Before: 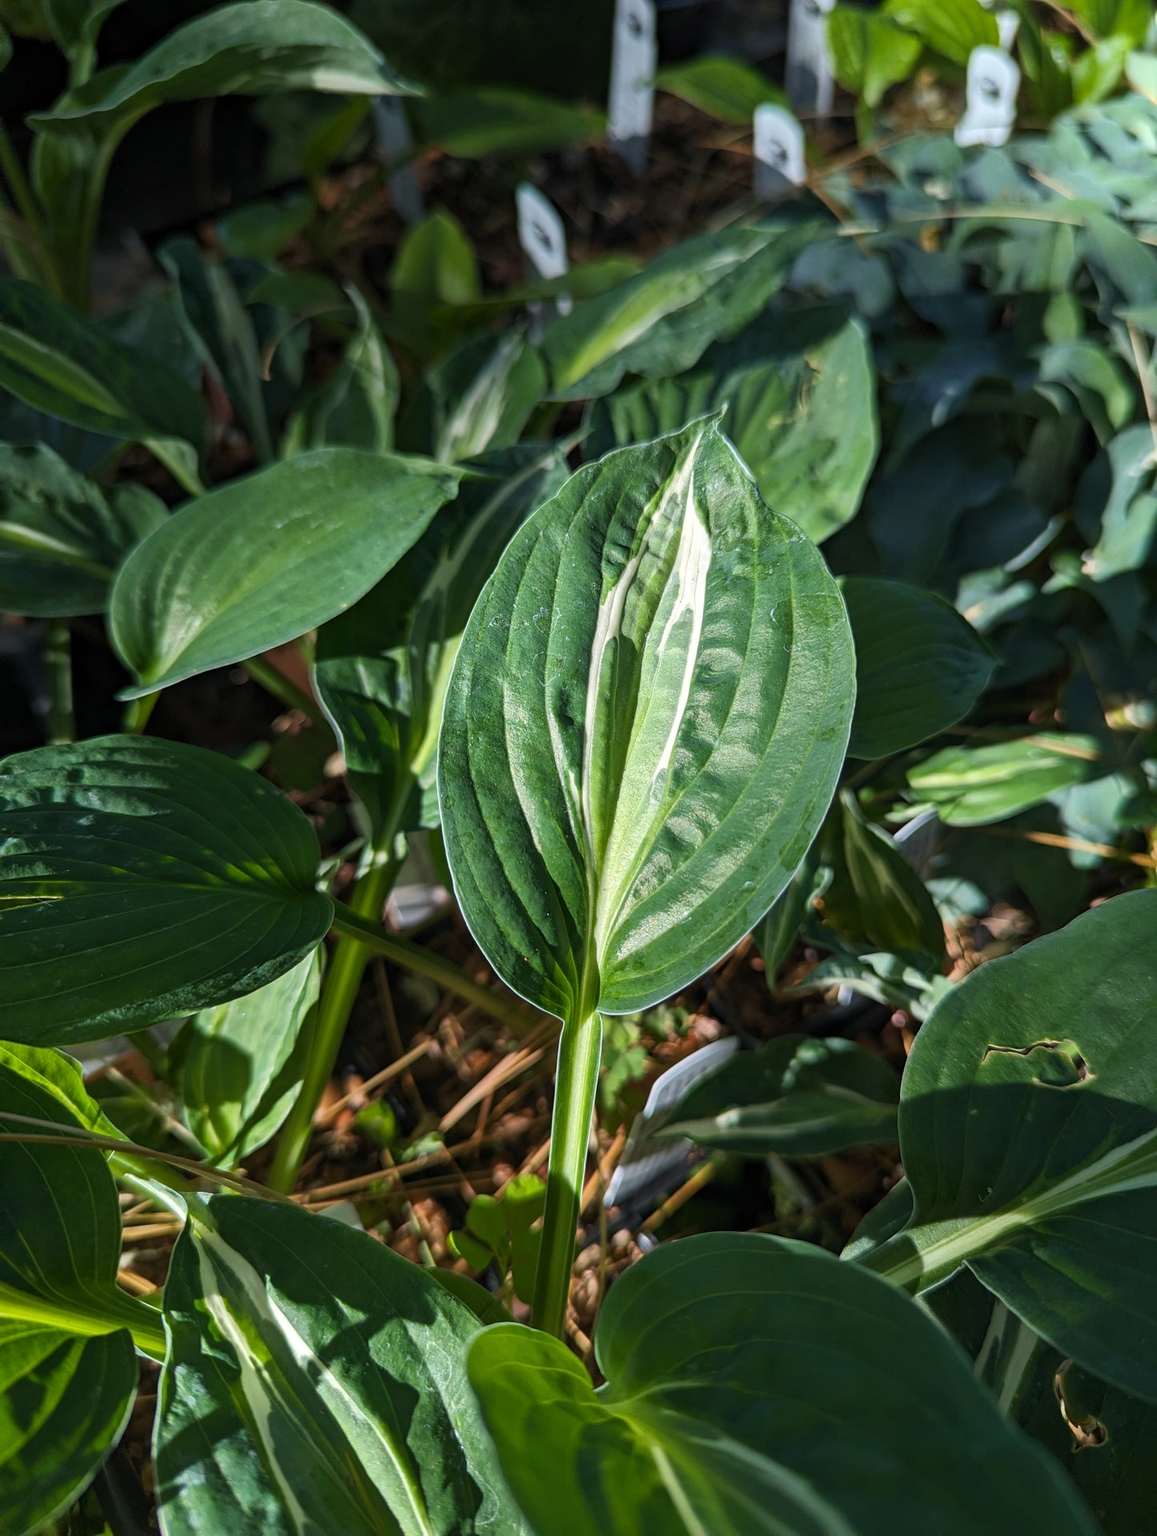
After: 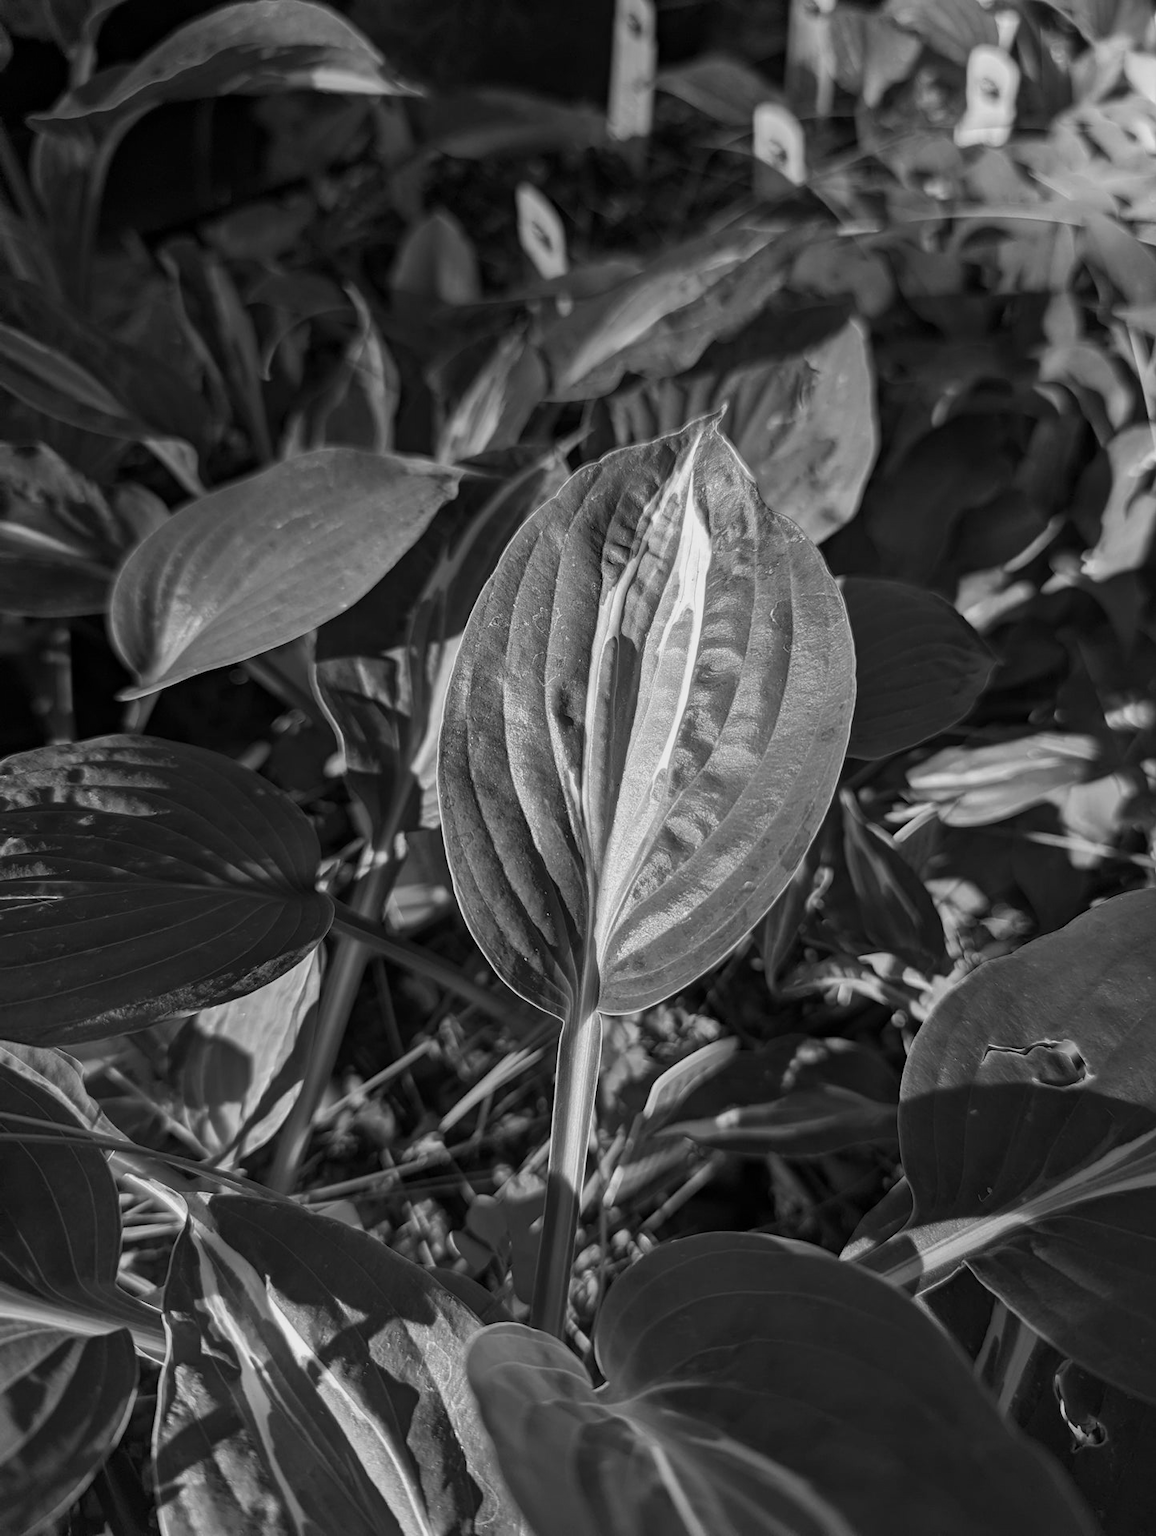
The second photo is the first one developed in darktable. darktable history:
monochrome: on, module defaults
exposure: exposure -0.293 EV, compensate highlight preservation false
